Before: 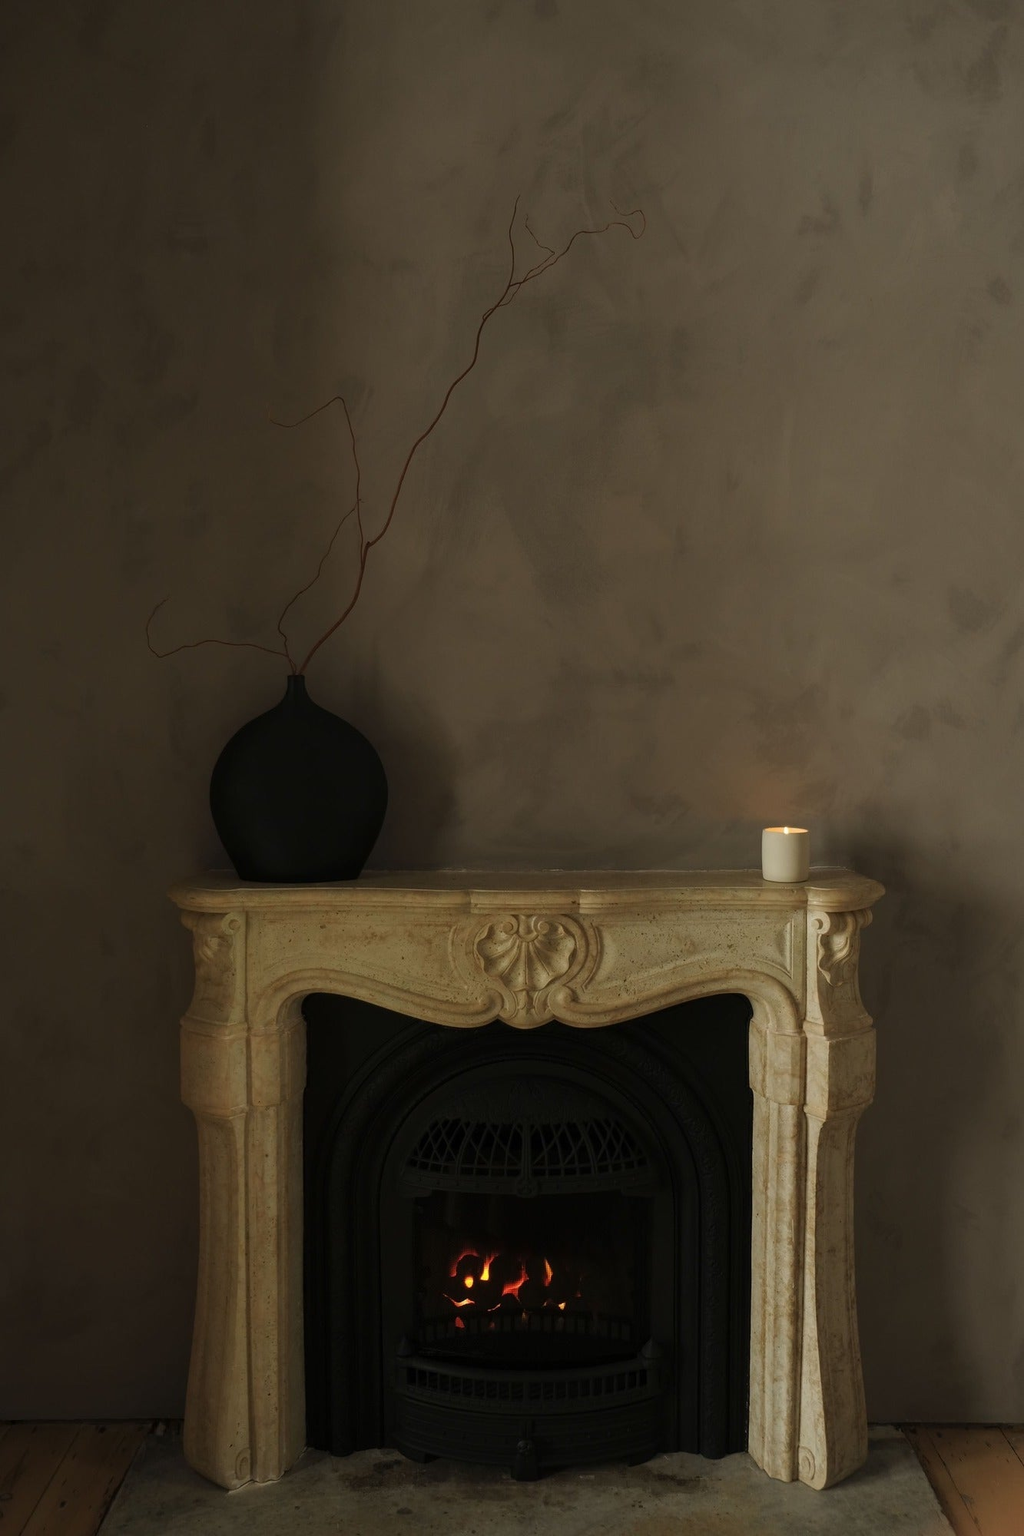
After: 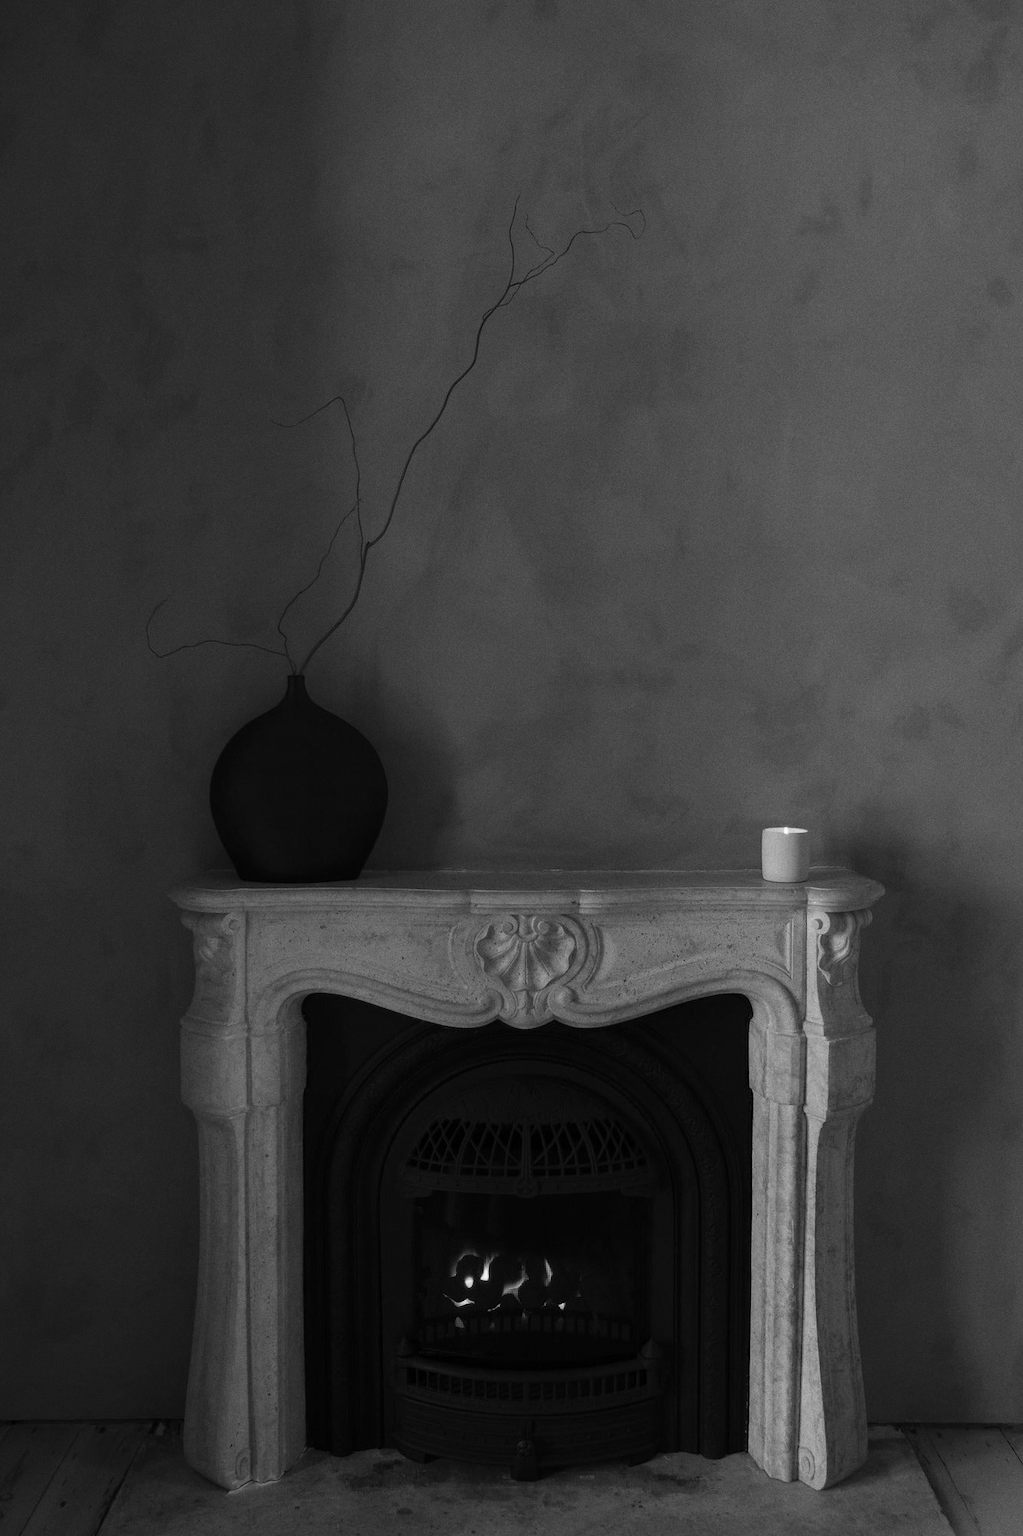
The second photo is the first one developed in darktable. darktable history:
monochrome: a 32, b 64, size 2.3, highlights 1
grain: coarseness 0.09 ISO
